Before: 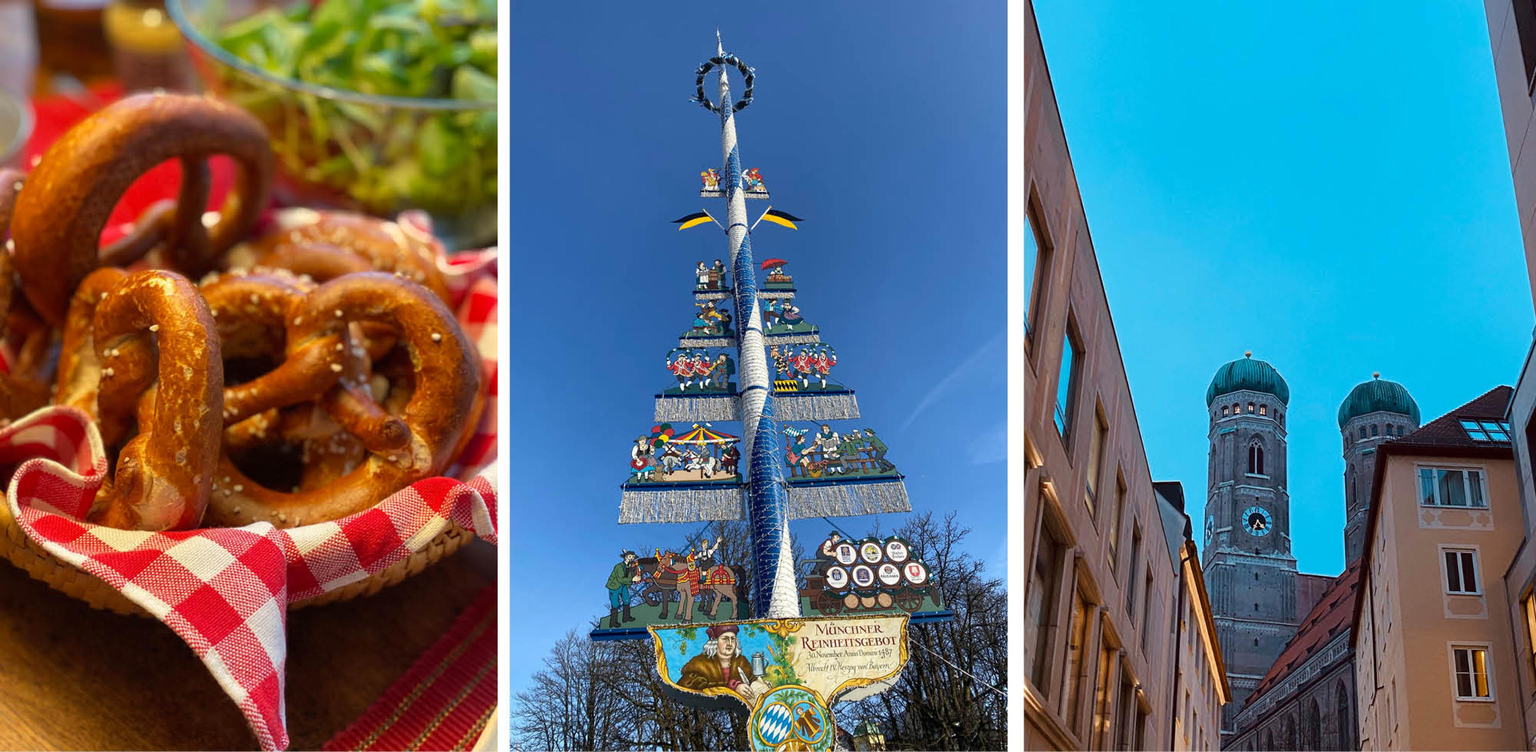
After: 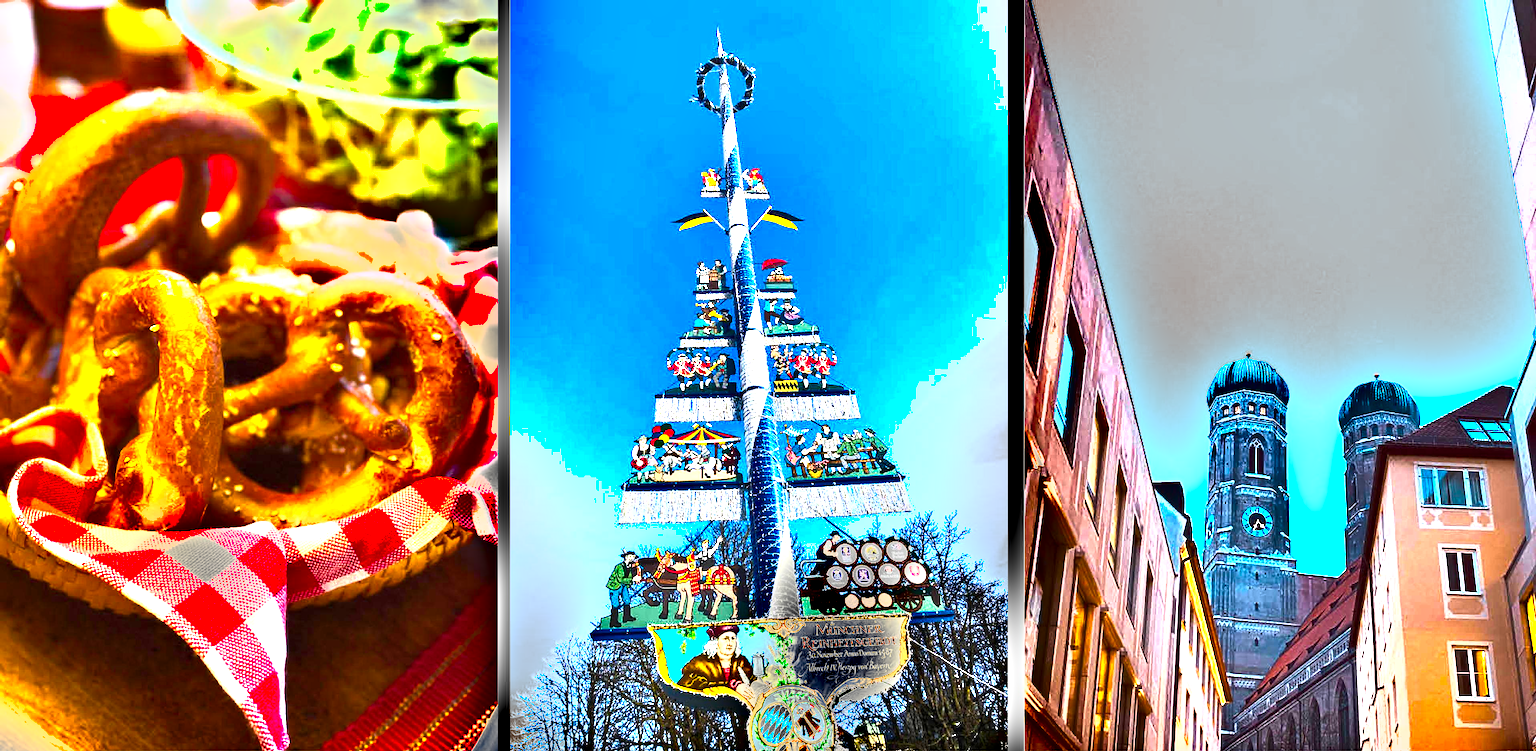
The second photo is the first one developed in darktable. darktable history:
shadows and highlights: shadows 25, highlights -48, soften with gaussian
tone equalizer: on, module defaults
color balance rgb: perceptual saturation grading › global saturation 25%, perceptual brilliance grading › global brilliance 35%, perceptual brilliance grading › highlights 50%, perceptual brilliance grading › mid-tones 60%, perceptual brilliance grading › shadows 35%, global vibrance 20%
